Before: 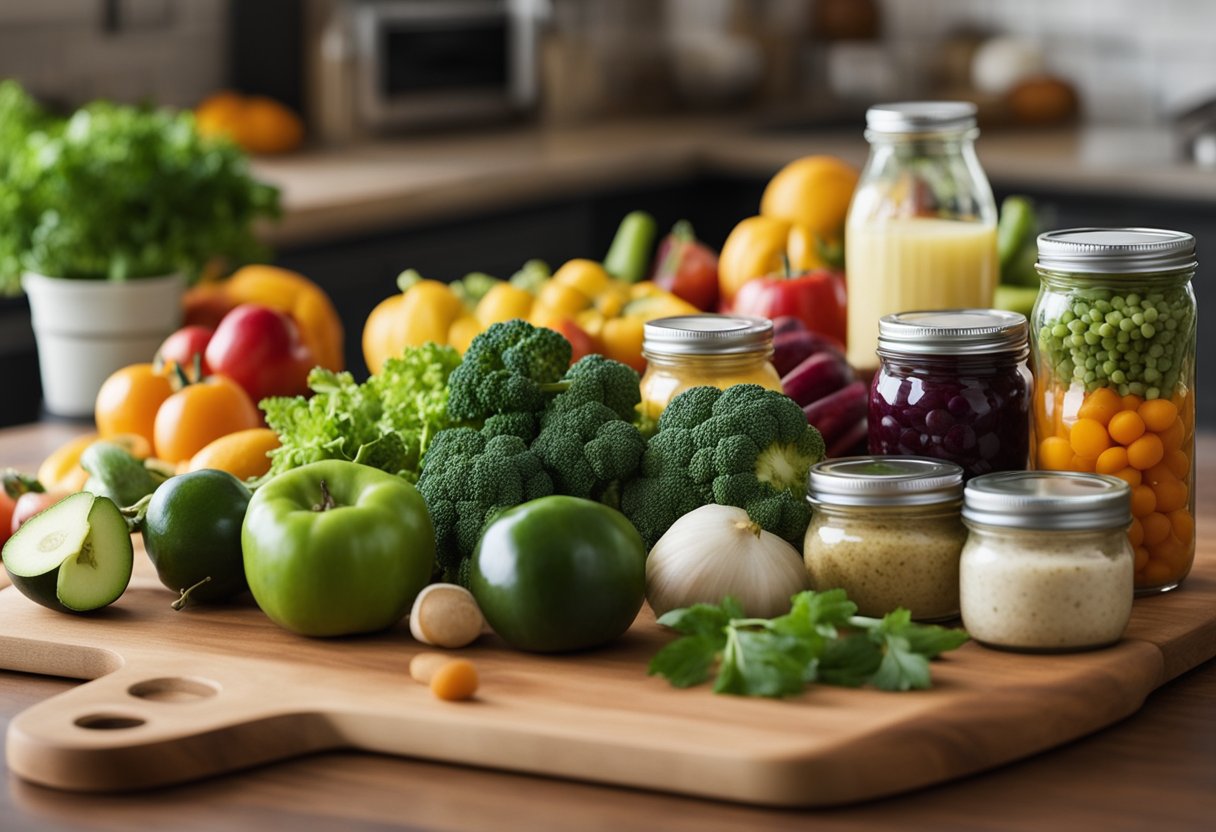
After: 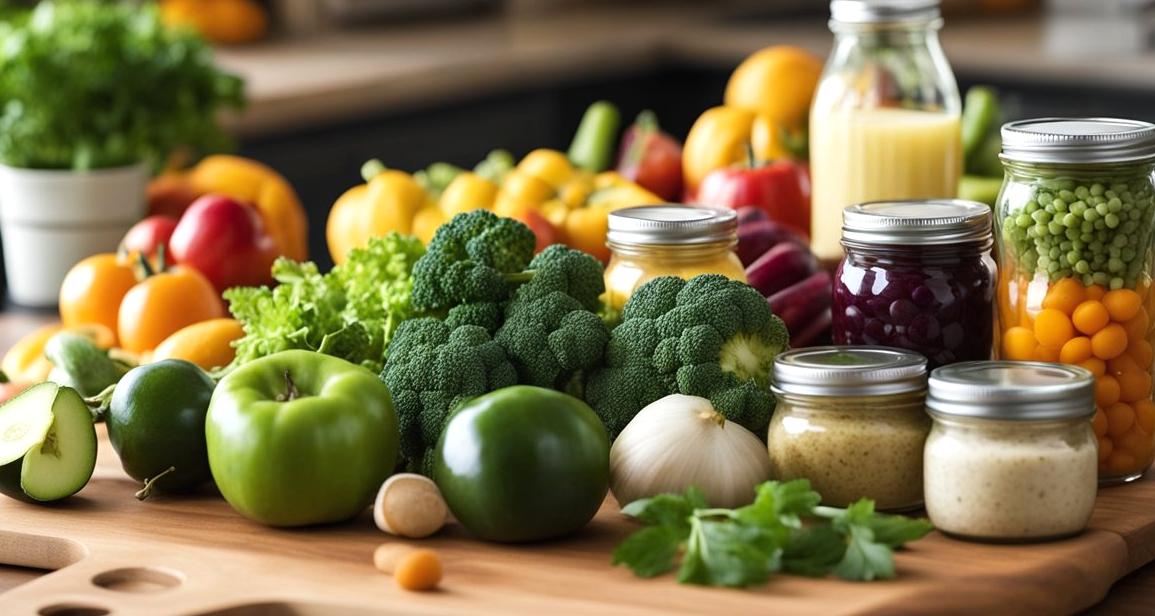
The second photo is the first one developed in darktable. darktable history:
crop and rotate: left 2.991%, top 13.302%, right 1.981%, bottom 12.636%
exposure: exposure 0.29 EV, compensate highlight preservation false
